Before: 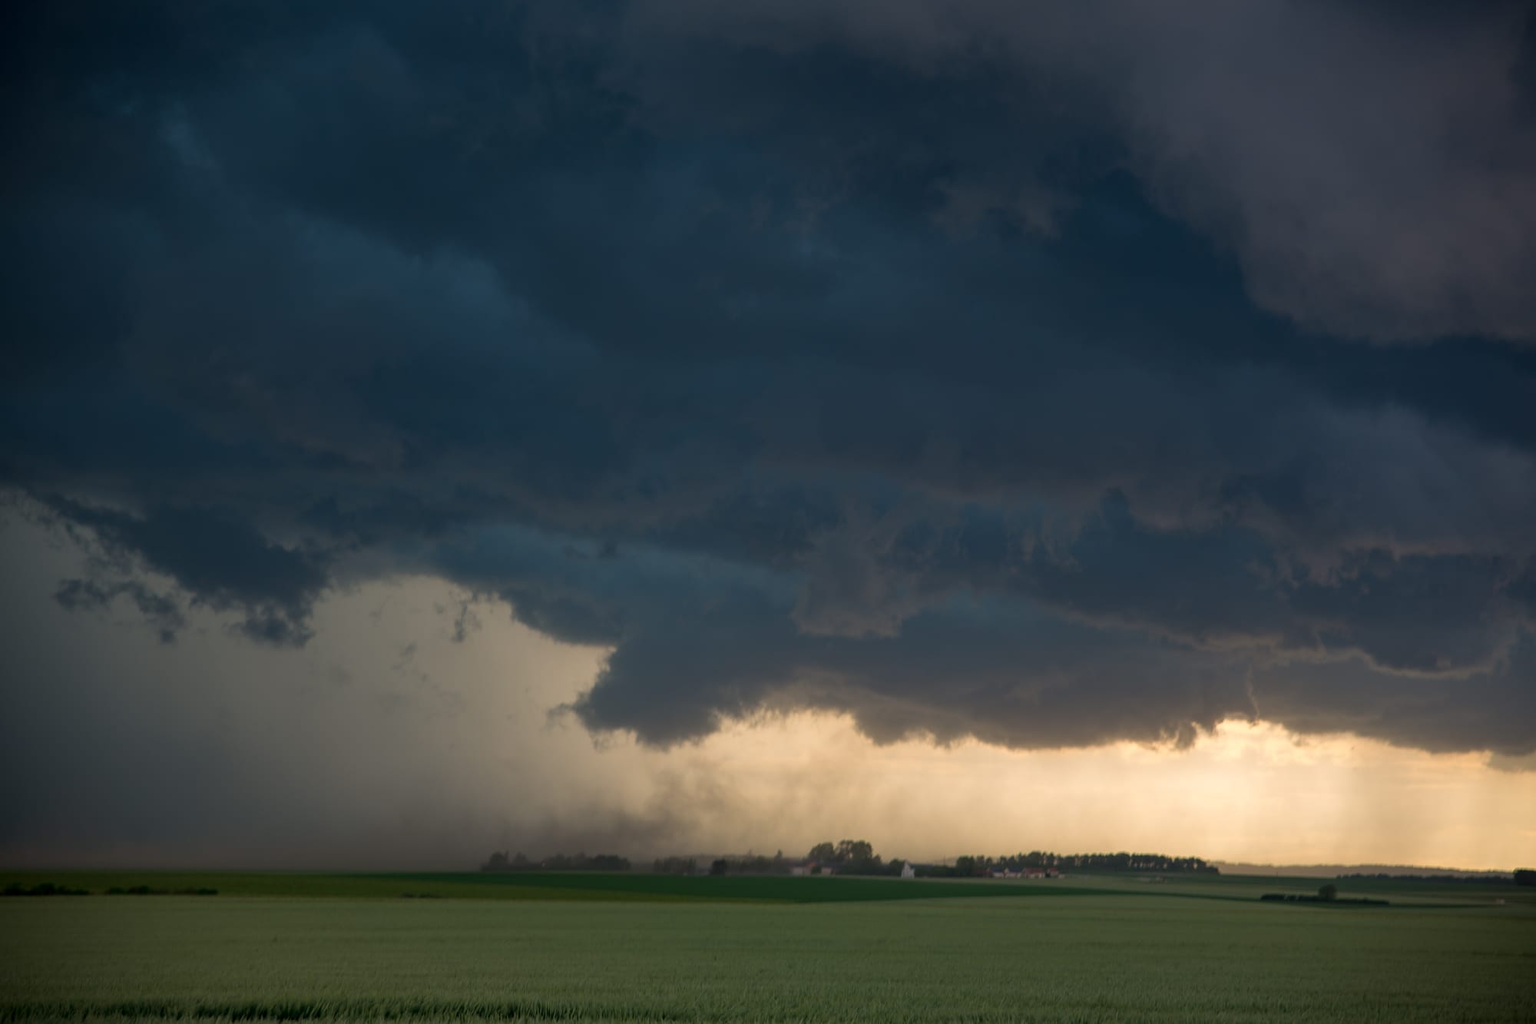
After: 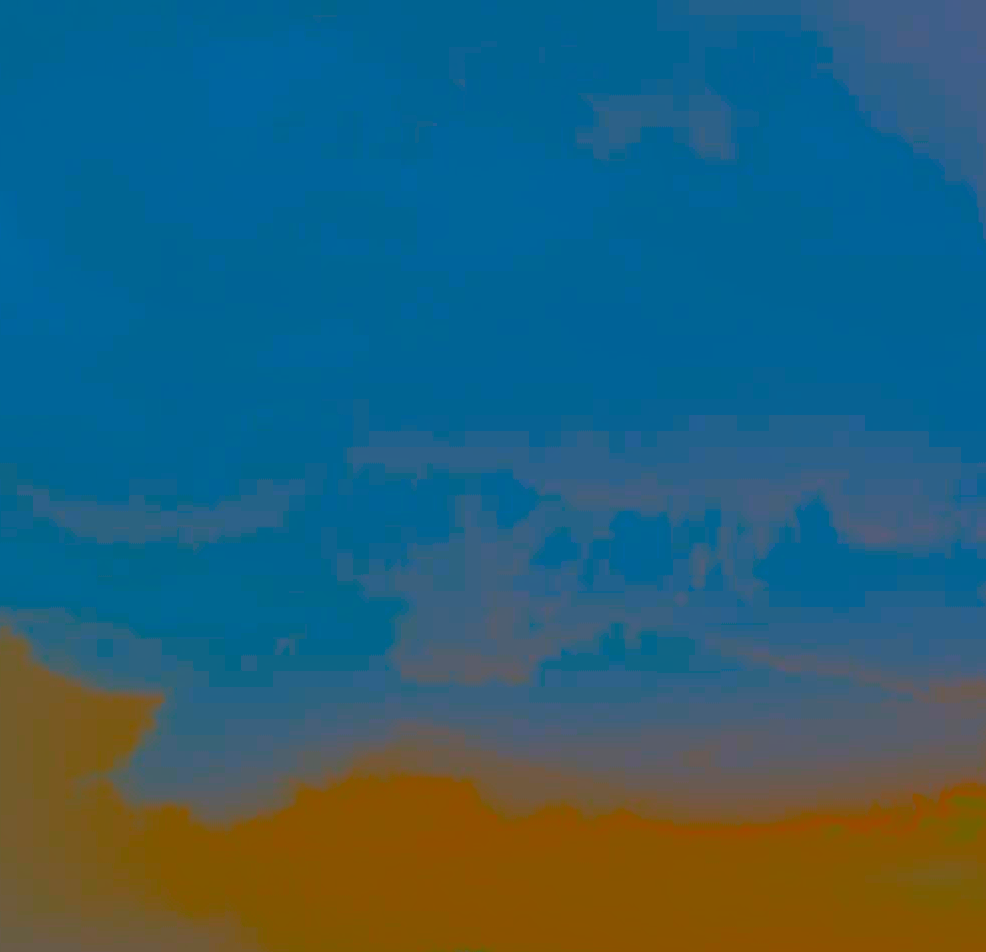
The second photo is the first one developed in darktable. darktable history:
crop: left 31.982%, top 10.946%, right 18.7%, bottom 17.601%
local contrast: on, module defaults
base curve: curves: ch0 [(0, 0) (0.032, 0.037) (0.105, 0.228) (0.435, 0.76) (0.856, 0.983) (1, 1)]
contrast brightness saturation: contrast -0.972, brightness -0.17, saturation 0.75
color balance rgb: perceptual saturation grading › global saturation 29.581%, contrast -29.728%
